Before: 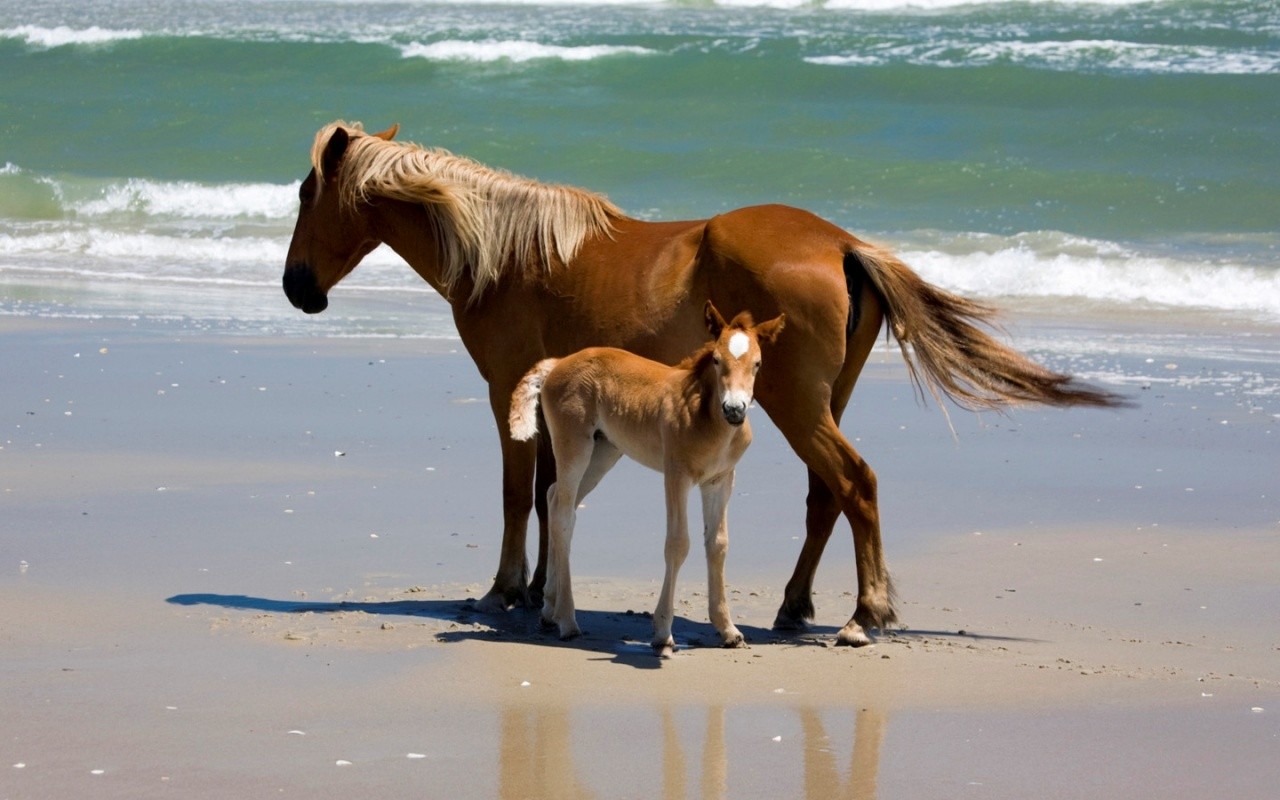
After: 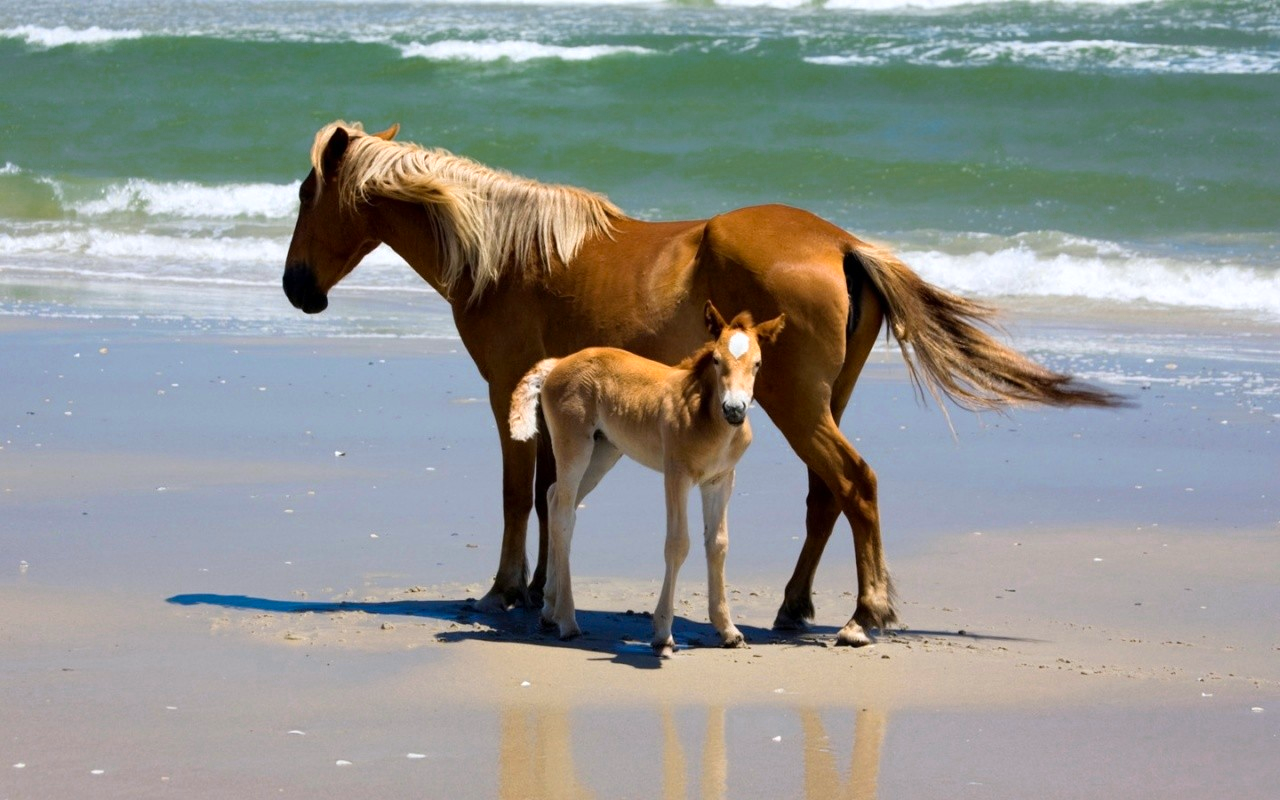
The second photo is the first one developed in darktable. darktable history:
color zones: curves: ch0 [(0.099, 0.624) (0.257, 0.596) (0.384, 0.376) (0.529, 0.492) (0.697, 0.564) (0.768, 0.532) (0.908, 0.644)]; ch1 [(0.112, 0.564) (0.254, 0.612) (0.432, 0.676) (0.592, 0.456) (0.743, 0.684) (0.888, 0.536)]; ch2 [(0.25, 0.5) (0.469, 0.36) (0.75, 0.5)]
white balance: red 0.988, blue 1.017
